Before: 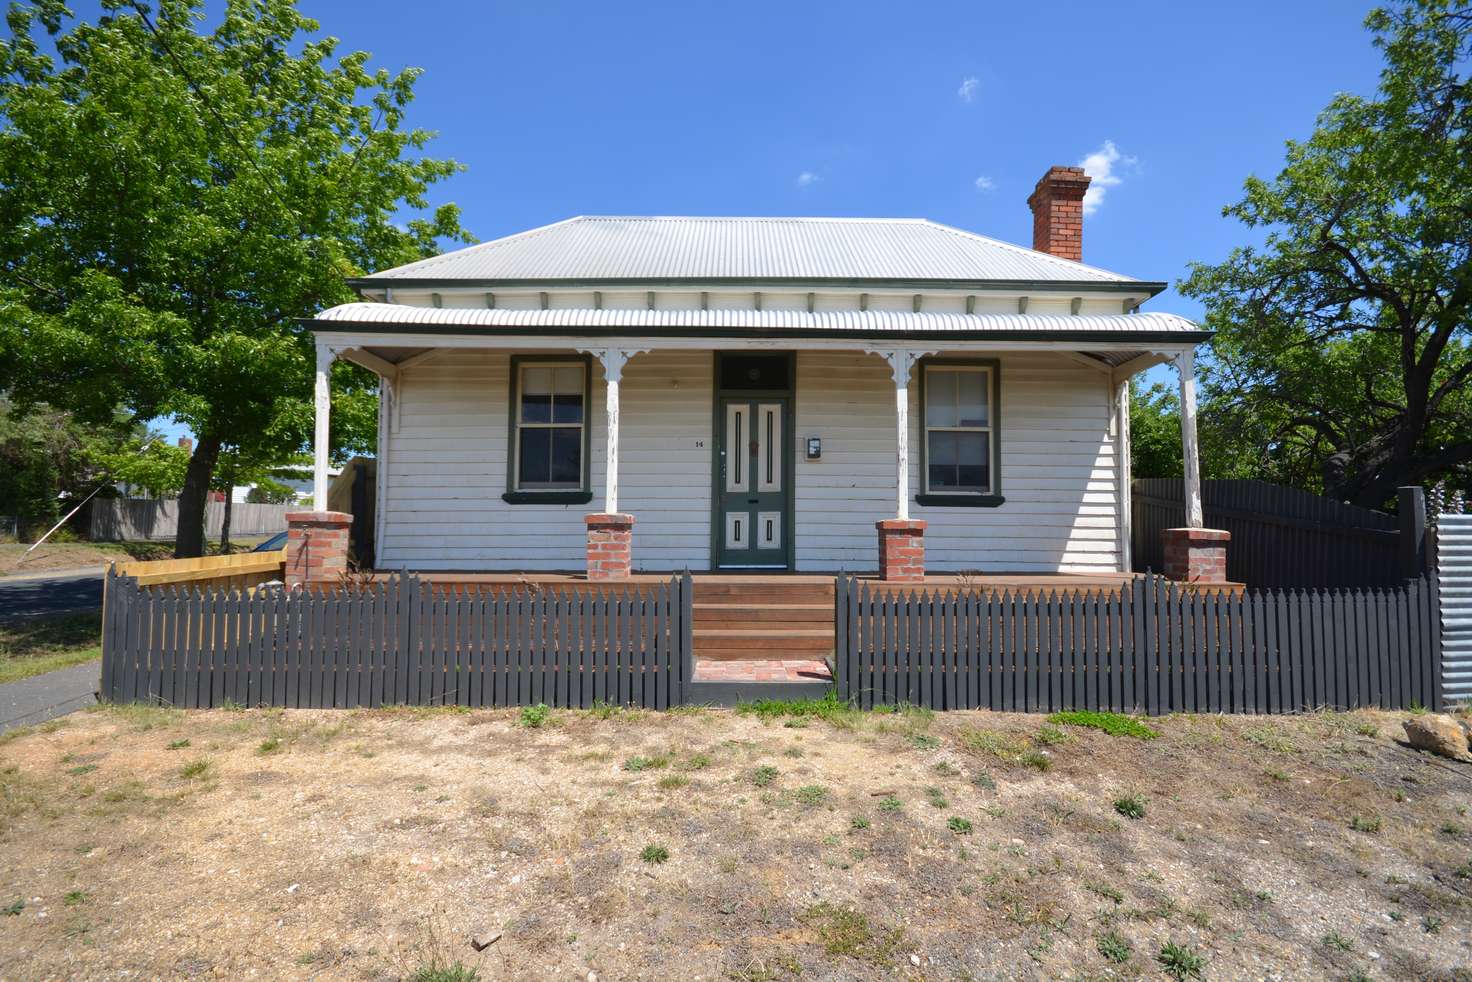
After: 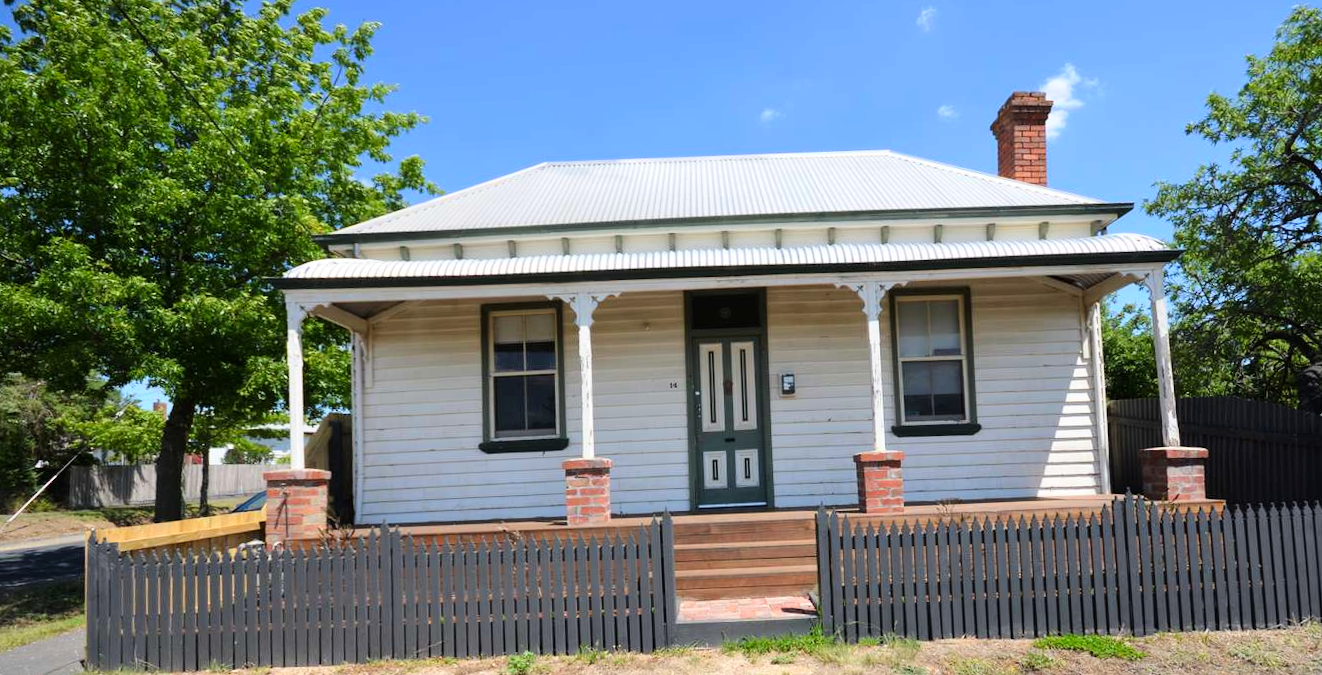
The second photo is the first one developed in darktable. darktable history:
rotate and perspective: rotation -2.56°, automatic cropping off
crop: left 3.015%, top 8.969%, right 9.647%, bottom 26.457%
tone curve: curves: ch0 [(0, 0) (0.004, 0.001) (0.133, 0.112) (0.325, 0.362) (0.832, 0.893) (1, 1)], color space Lab, linked channels, preserve colors none
